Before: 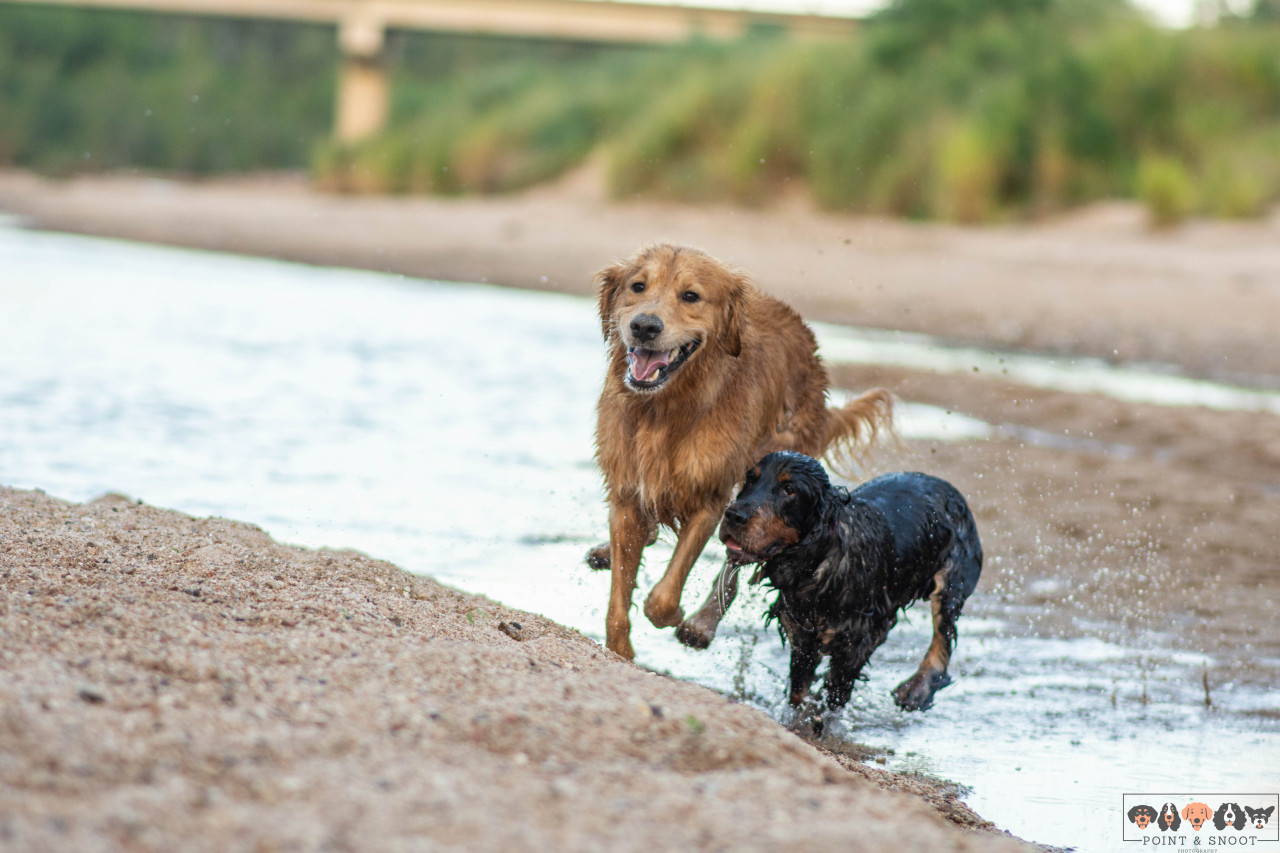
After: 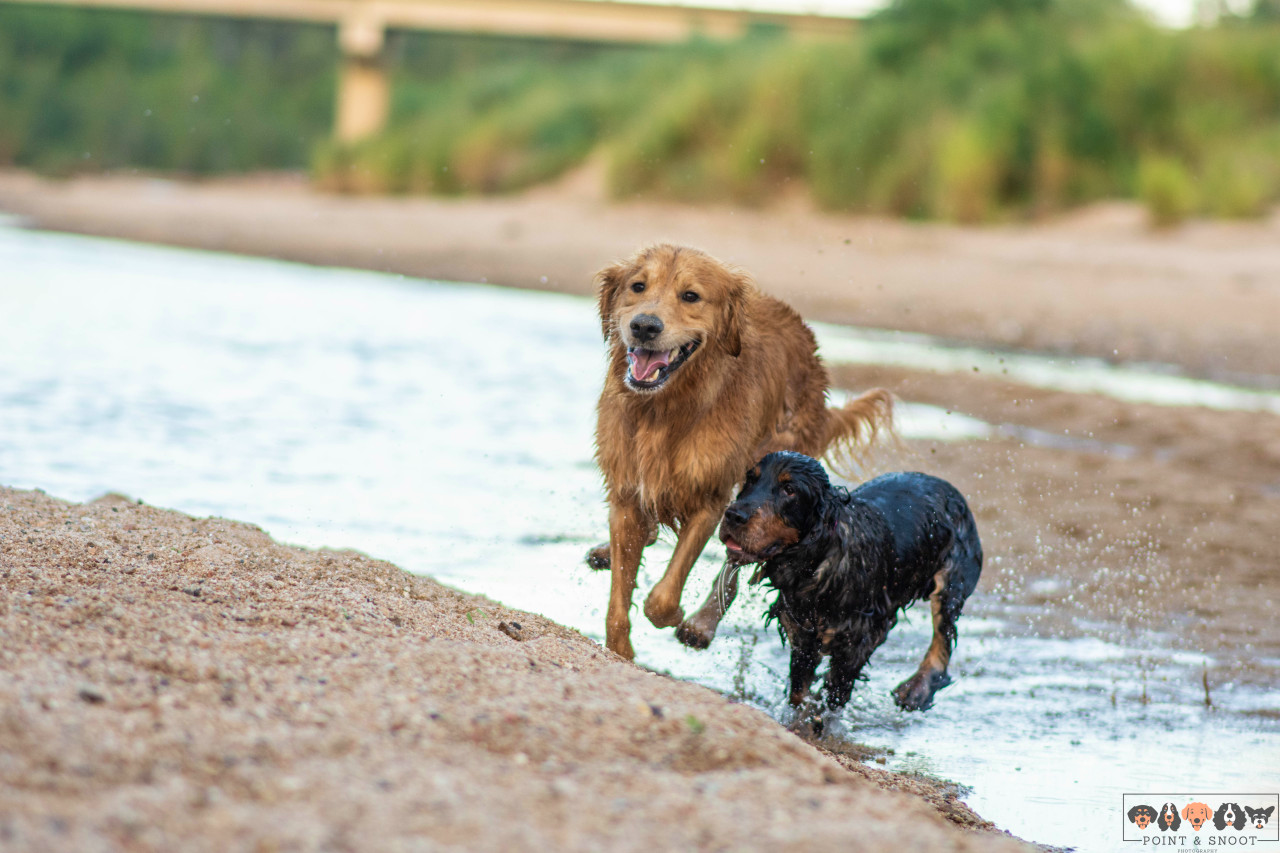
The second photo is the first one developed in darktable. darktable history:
exposure: black level correction 0.001, compensate highlight preservation false
velvia: on, module defaults
